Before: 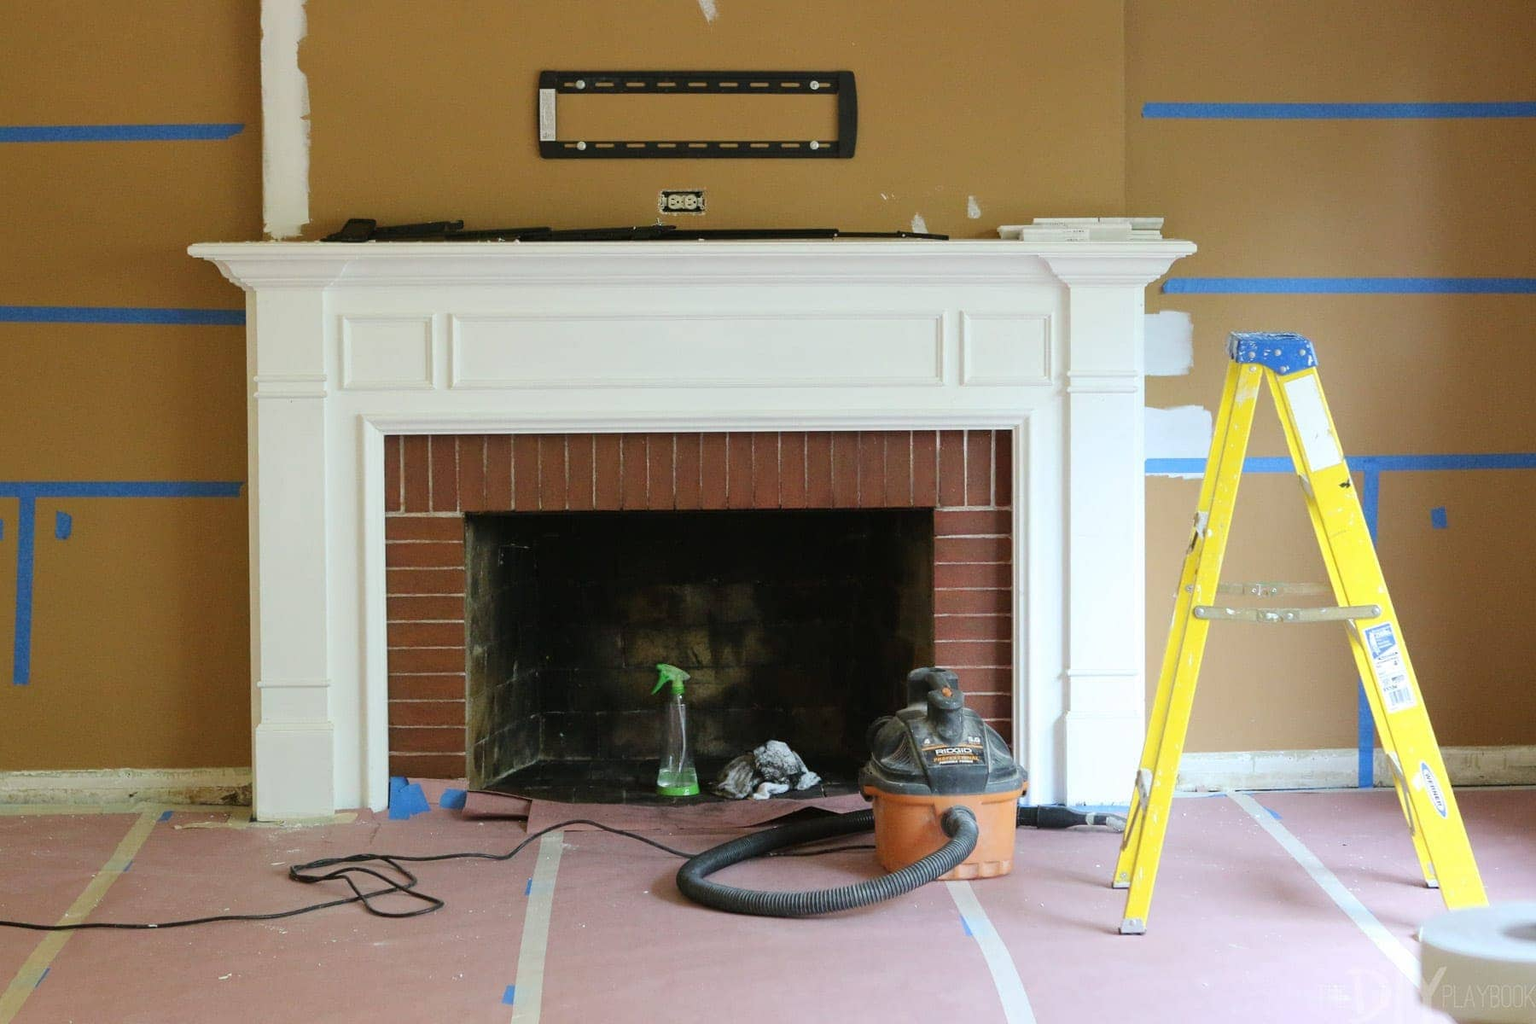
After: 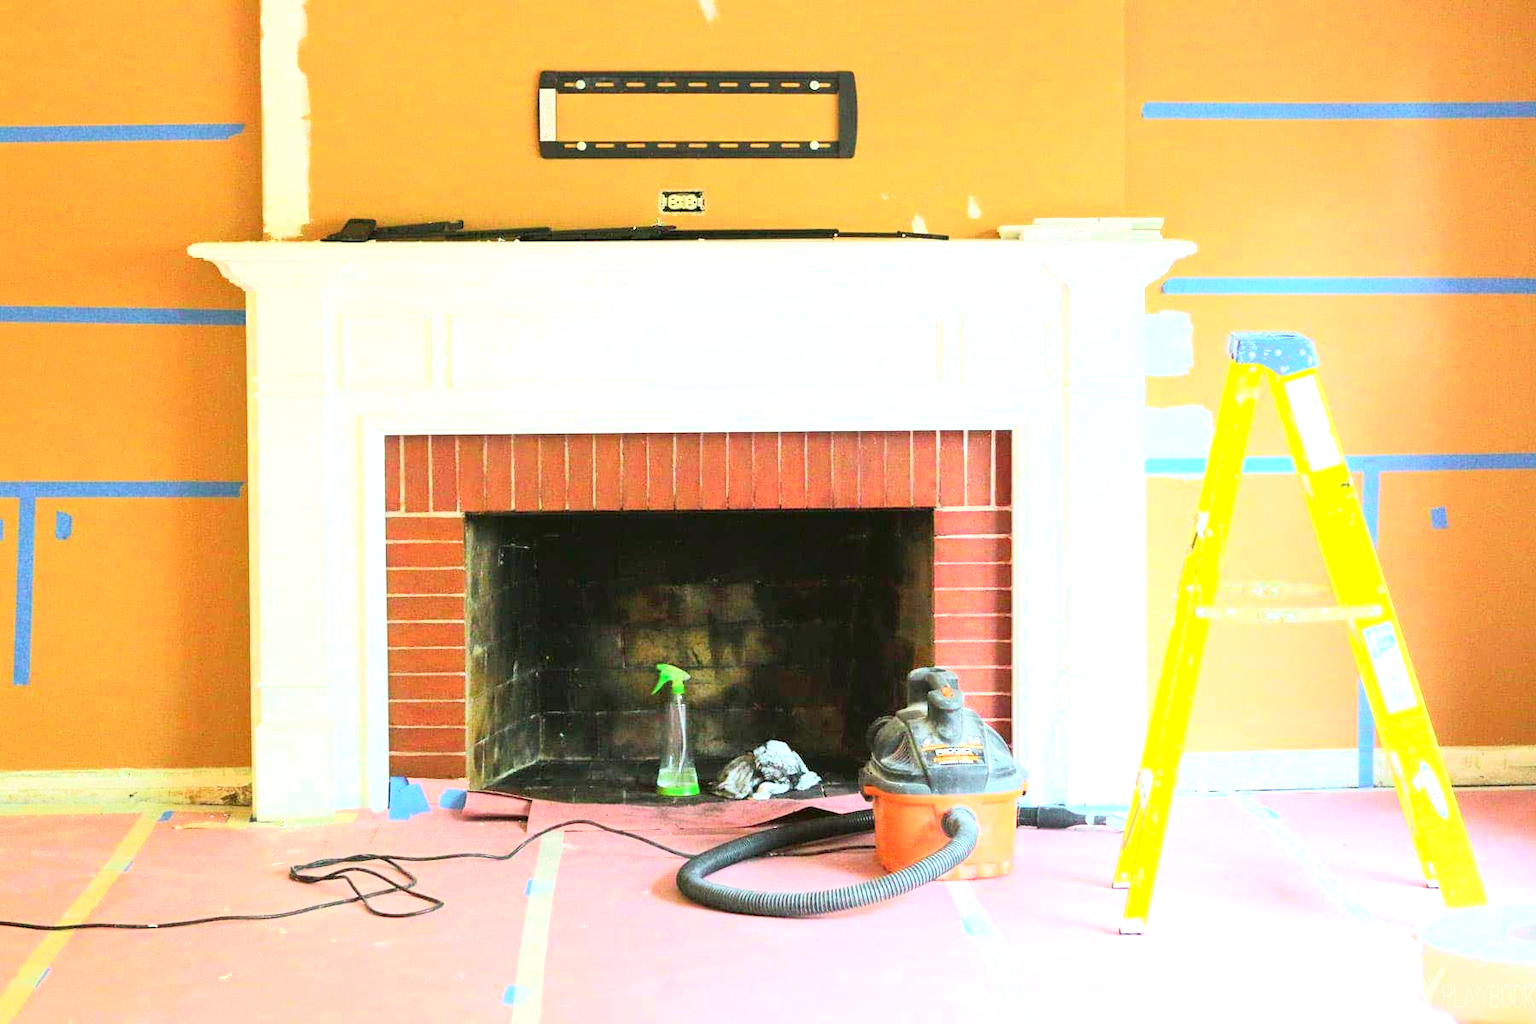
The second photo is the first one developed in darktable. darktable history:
exposure: black level correction 0, exposure 1.404 EV, compensate highlight preservation false
tone curve: curves: ch0 [(0, 0.005) (0.103, 0.097) (0.18, 0.22) (0.378, 0.482) (0.504, 0.631) (0.663, 0.801) (0.834, 0.914) (1, 0.971)]; ch1 [(0, 0) (0.172, 0.123) (0.324, 0.253) (0.396, 0.388) (0.478, 0.461) (0.499, 0.498) (0.545, 0.587) (0.604, 0.692) (0.704, 0.818) (1, 1)]; ch2 [(0, 0) (0.411, 0.424) (0.496, 0.5) (0.521, 0.537) (0.555, 0.585) (0.628, 0.703) (1, 1)], color space Lab, independent channels, preserve colors none
